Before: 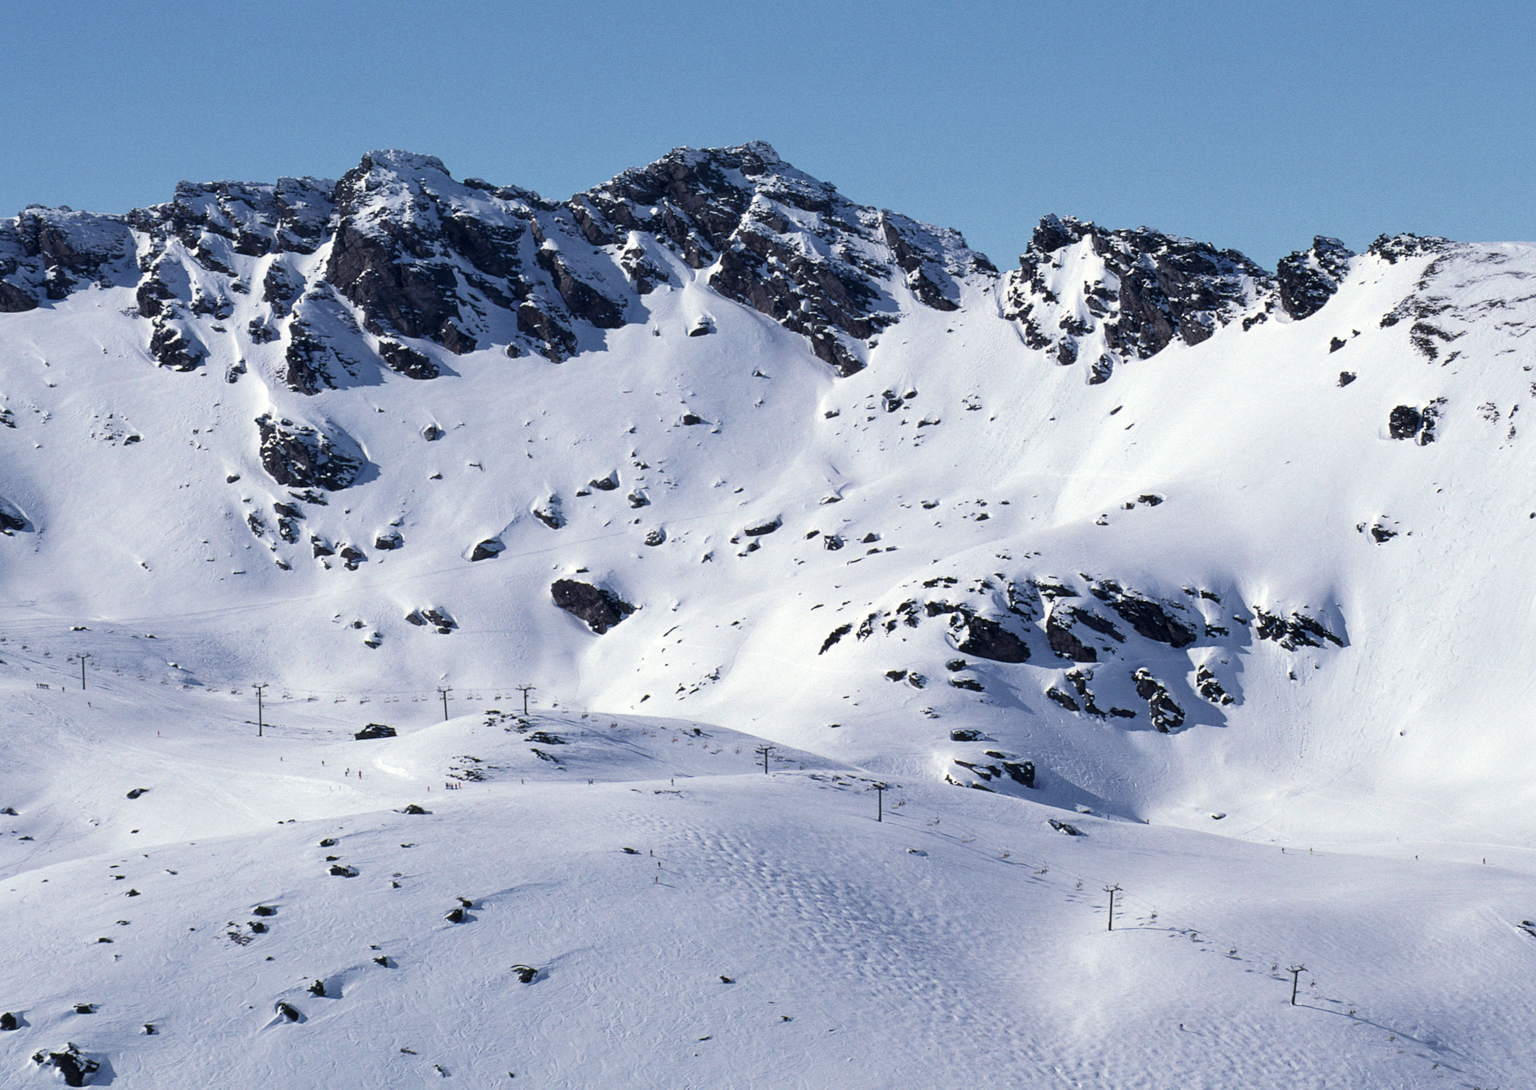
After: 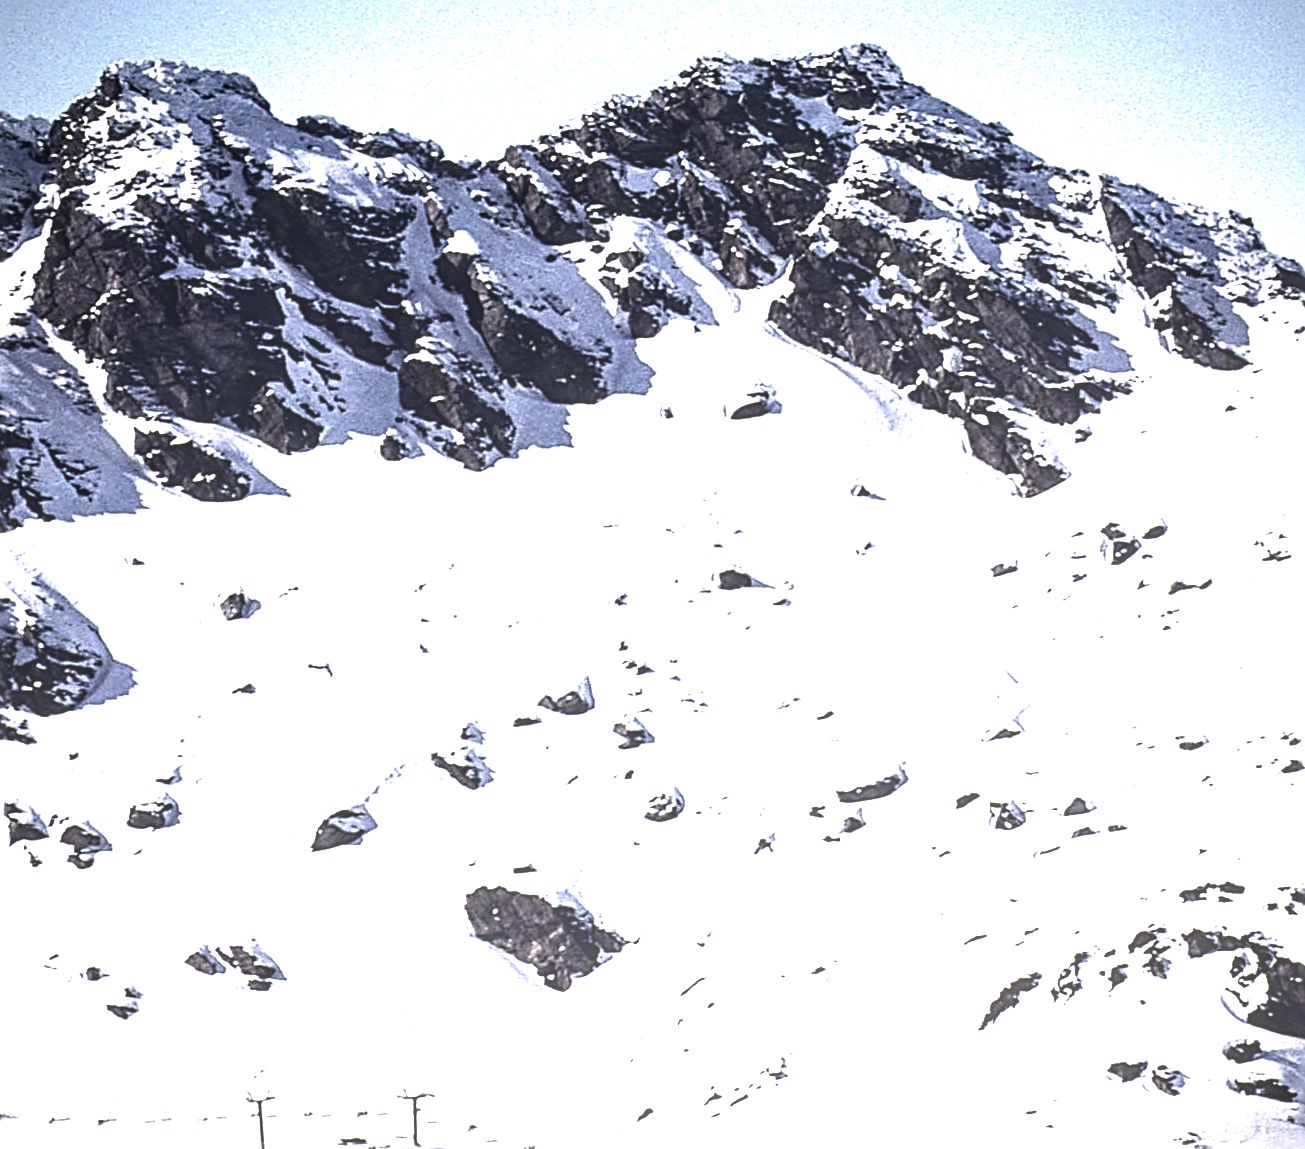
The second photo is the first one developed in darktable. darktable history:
tone equalizer: -8 EV -0.741 EV, -7 EV -0.711 EV, -6 EV -0.578 EV, -5 EV -0.386 EV, -3 EV 0.388 EV, -2 EV 0.6 EV, -1 EV 0.685 EV, +0 EV 0.779 EV, edges refinement/feathering 500, mask exposure compensation -1.57 EV, preserve details no
color balance rgb: perceptual saturation grading › global saturation 1.96%, perceptual saturation grading › highlights -1.422%, perceptual saturation grading › mid-tones 4.48%, perceptual saturation grading › shadows 8.763%, perceptual brilliance grading › global brilliance 30.649%, perceptual brilliance grading › highlights 11.926%, perceptual brilliance grading › mid-tones 23.335%
vignetting: brightness -0.594, saturation 0.001, unbound false
sharpen: radius 2.588, amount 0.685
local contrast: on, module defaults
color correction: highlights a* 5.51, highlights b* 5.25, saturation 0.628
crop: left 20.139%, top 10.854%, right 35.603%, bottom 34.273%
contrast brightness saturation: brightness -0.088
